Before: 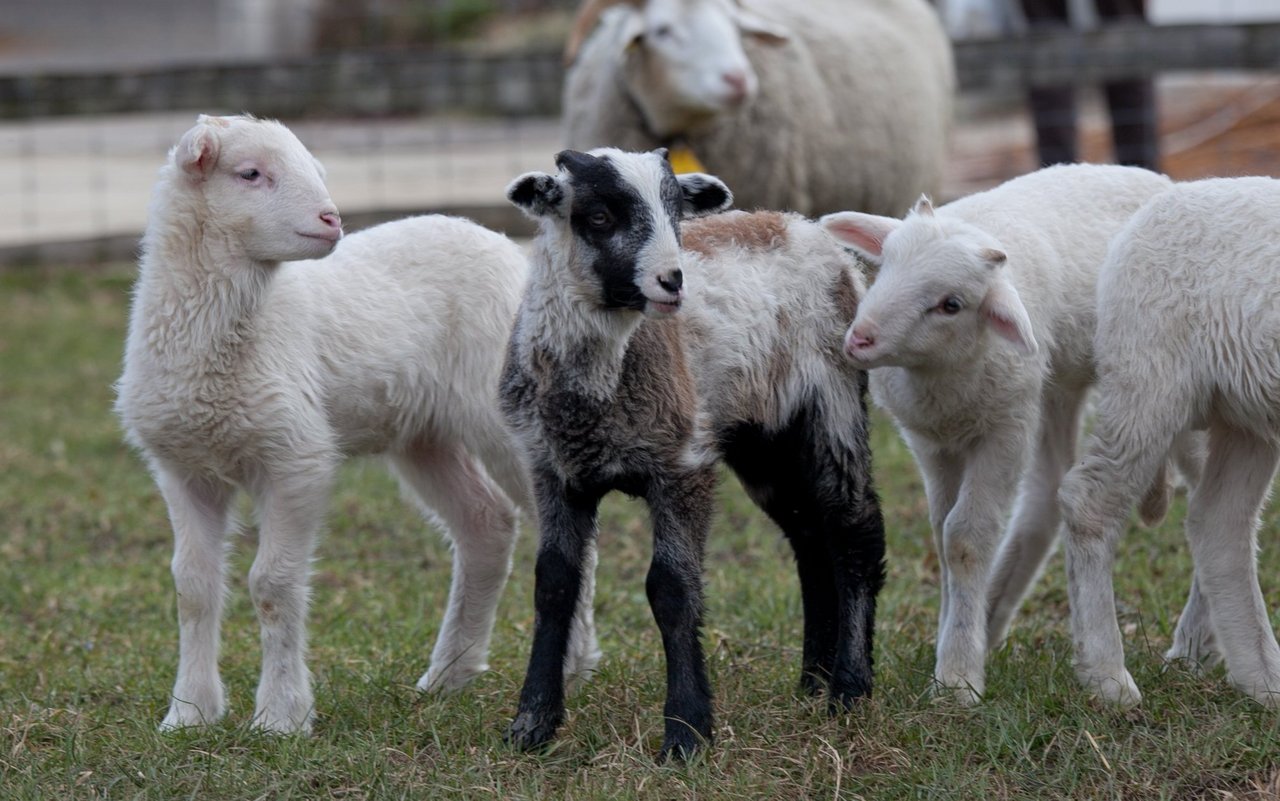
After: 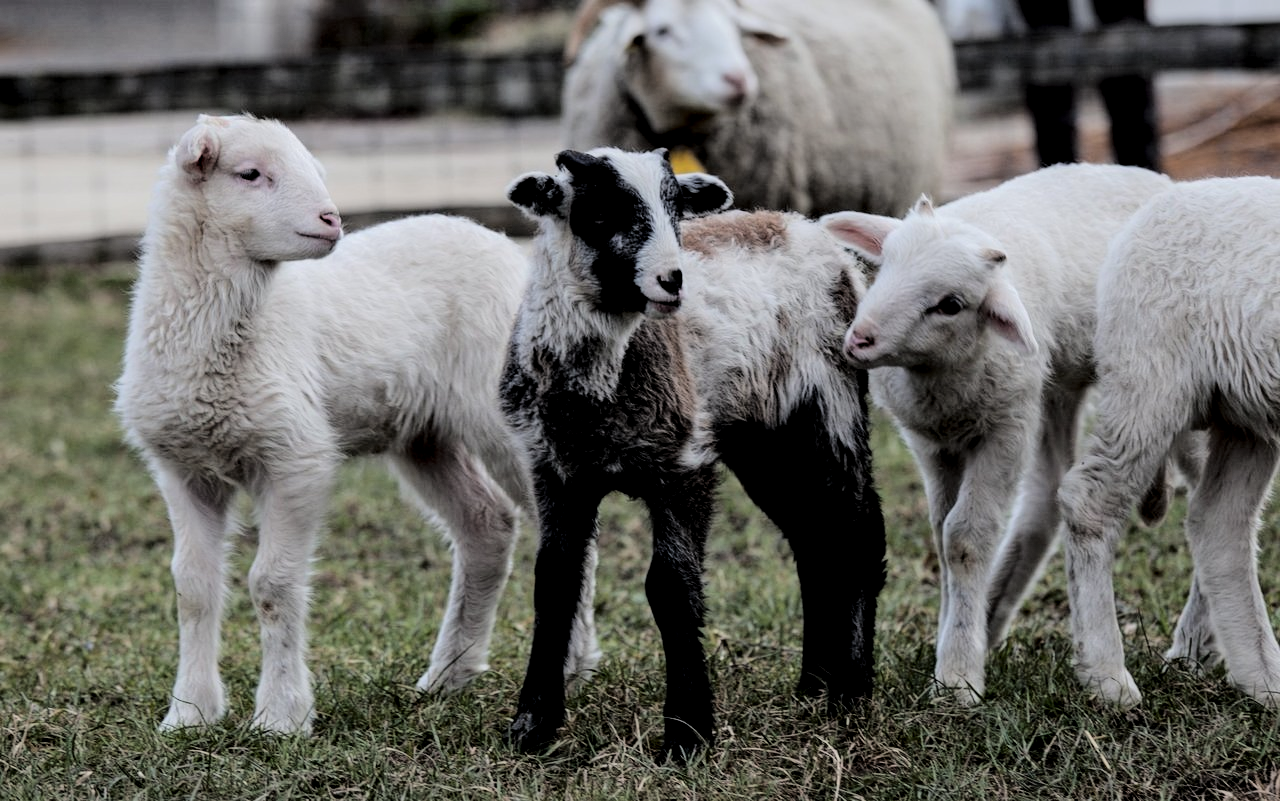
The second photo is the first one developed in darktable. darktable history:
local contrast: highlights 28%, shadows 78%, midtone range 0.747
tone curve: curves: ch0 [(0, 0) (0.003, 0.079) (0.011, 0.083) (0.025, 0.088) (0.044, 0.095) (0.069, 0.106) (0.1, 0.115) (0.136, 0.127) (0.177, 0.152) (0.224, 0.198) (0.277, 0.263) (0.335, 0.371) (0.399, 0.483) (0.468, 0.582) (0.543, 0.664) (0.623, 0.726) (0.709, 0.793) (0.801, 0.842) (0.898, 0.896) (1, 1)], color space Lab, independent channels, preserve colors none
levels: levels [0.116, 0.574, 1]
